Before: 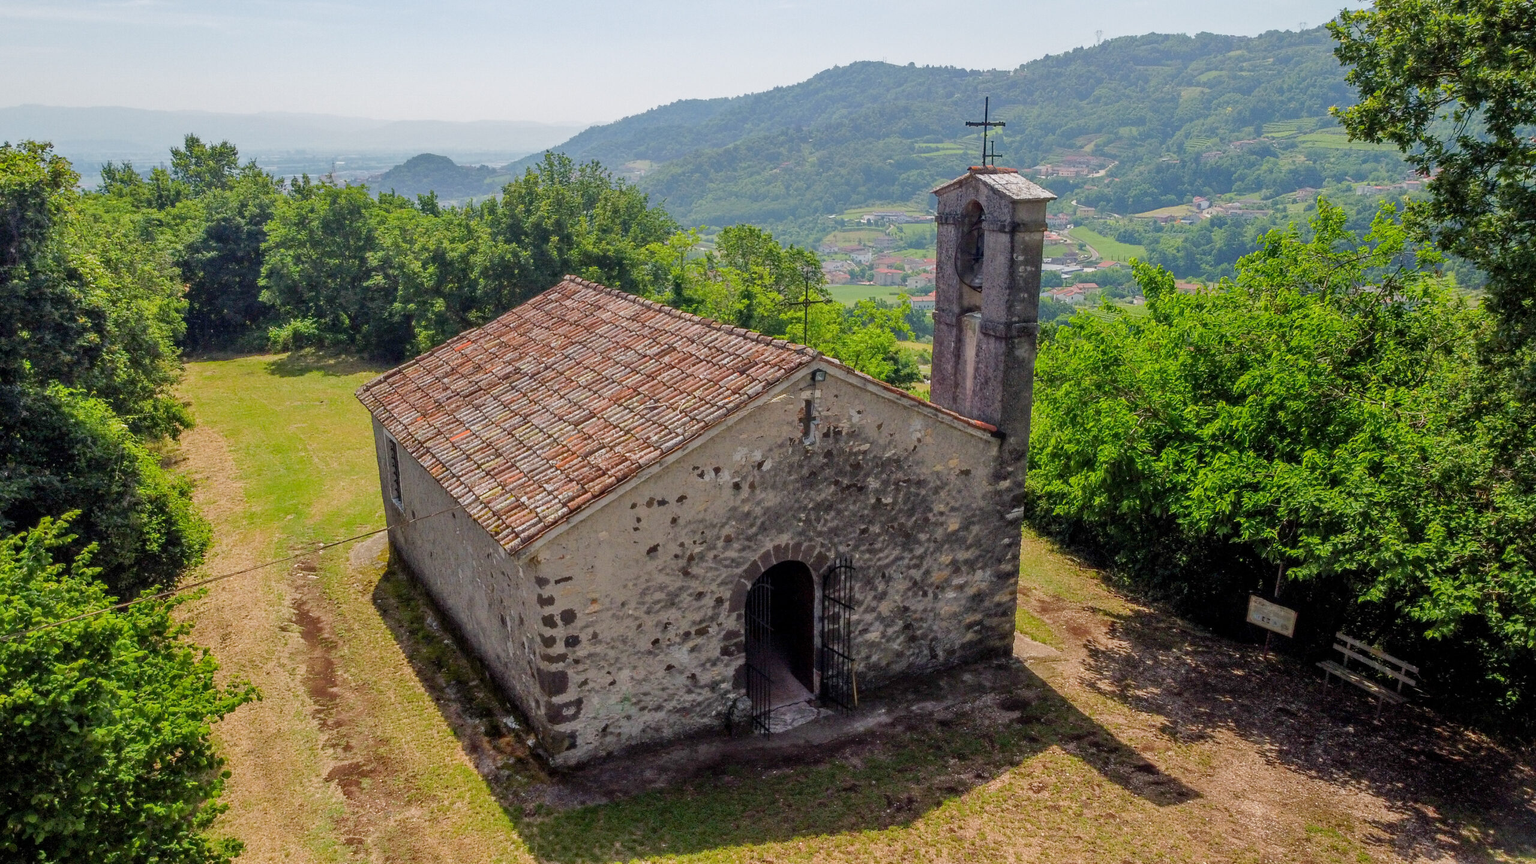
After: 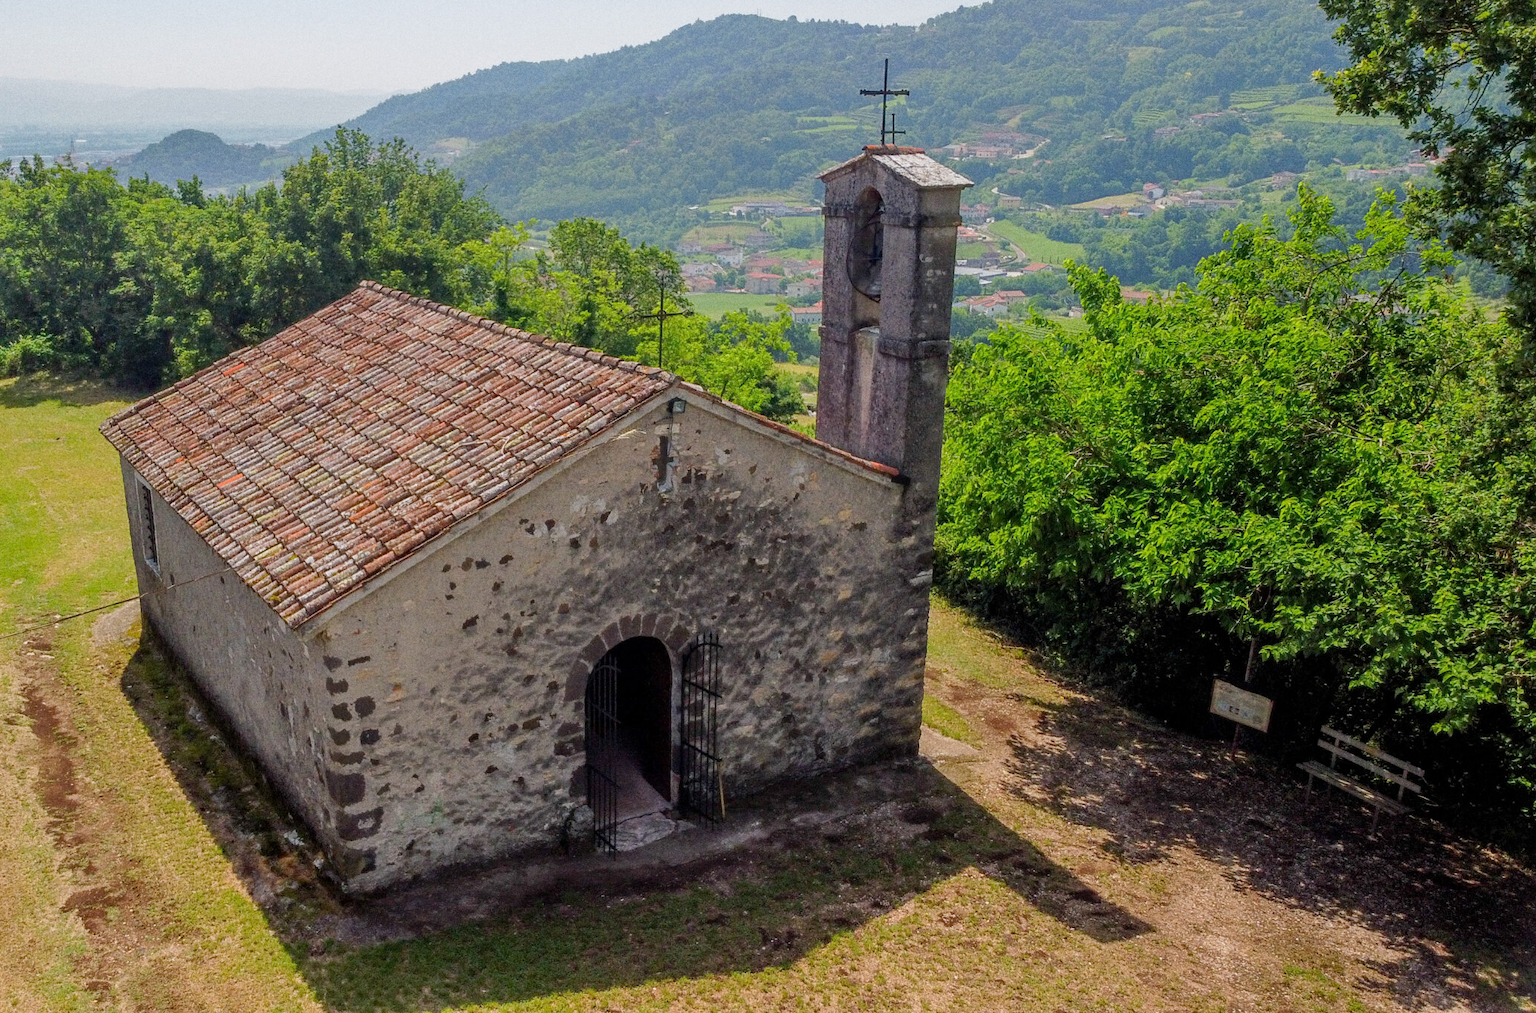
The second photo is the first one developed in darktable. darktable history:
crop and rotate: left 17.959%, top 5.771%, right 1.742%
grain: on, module defaults
